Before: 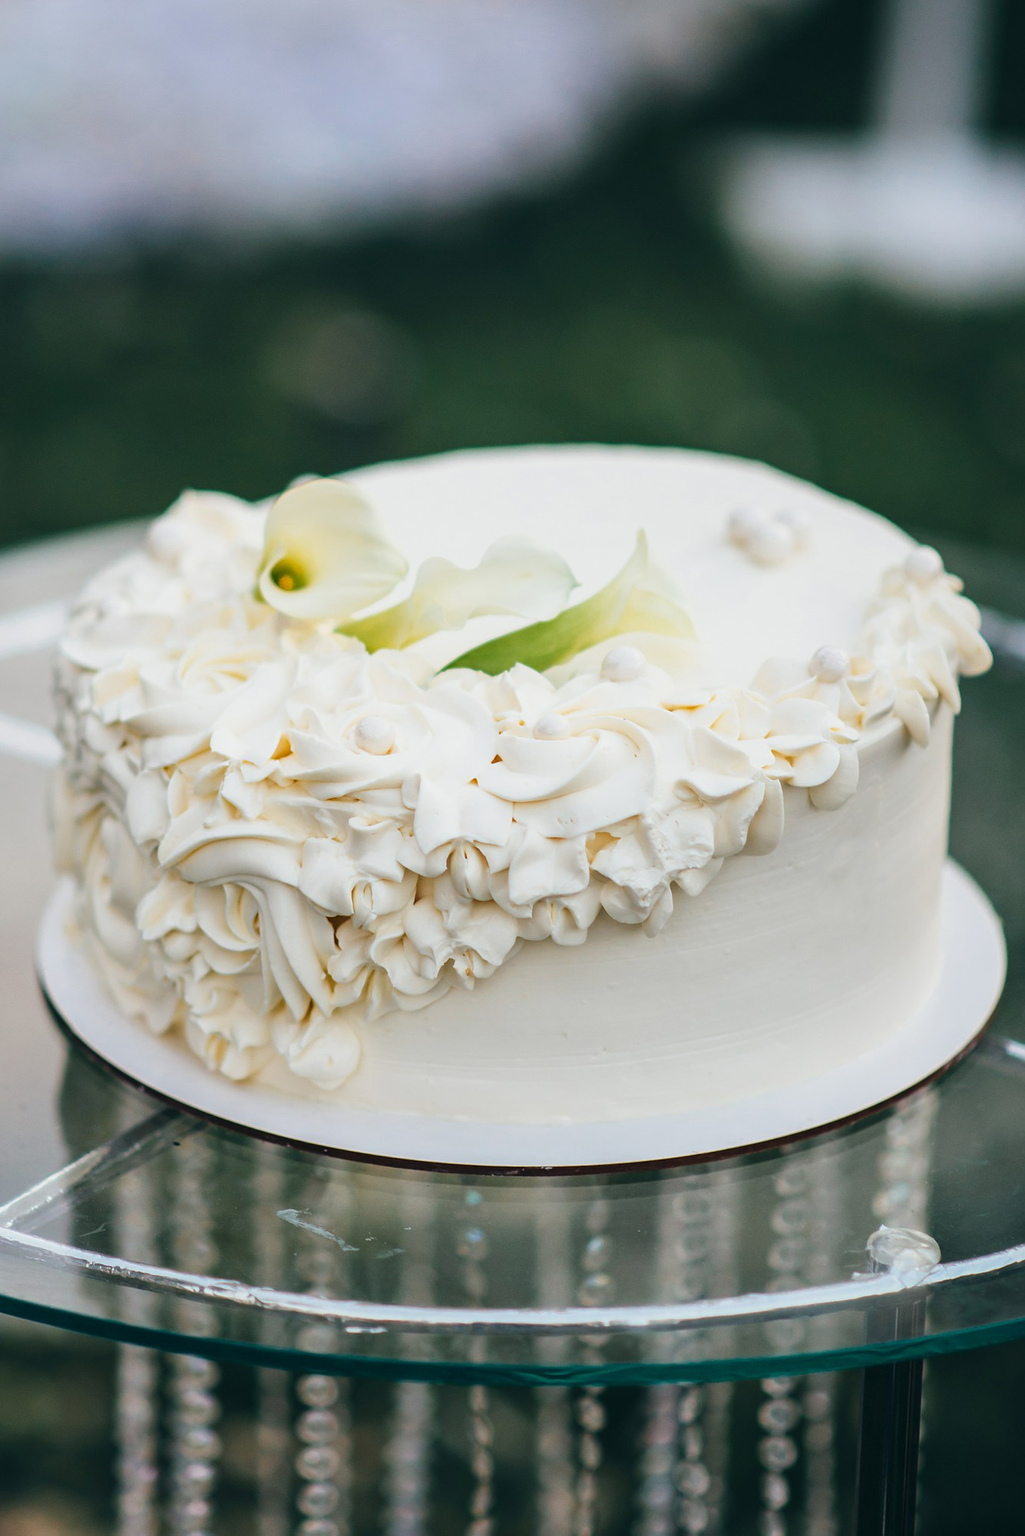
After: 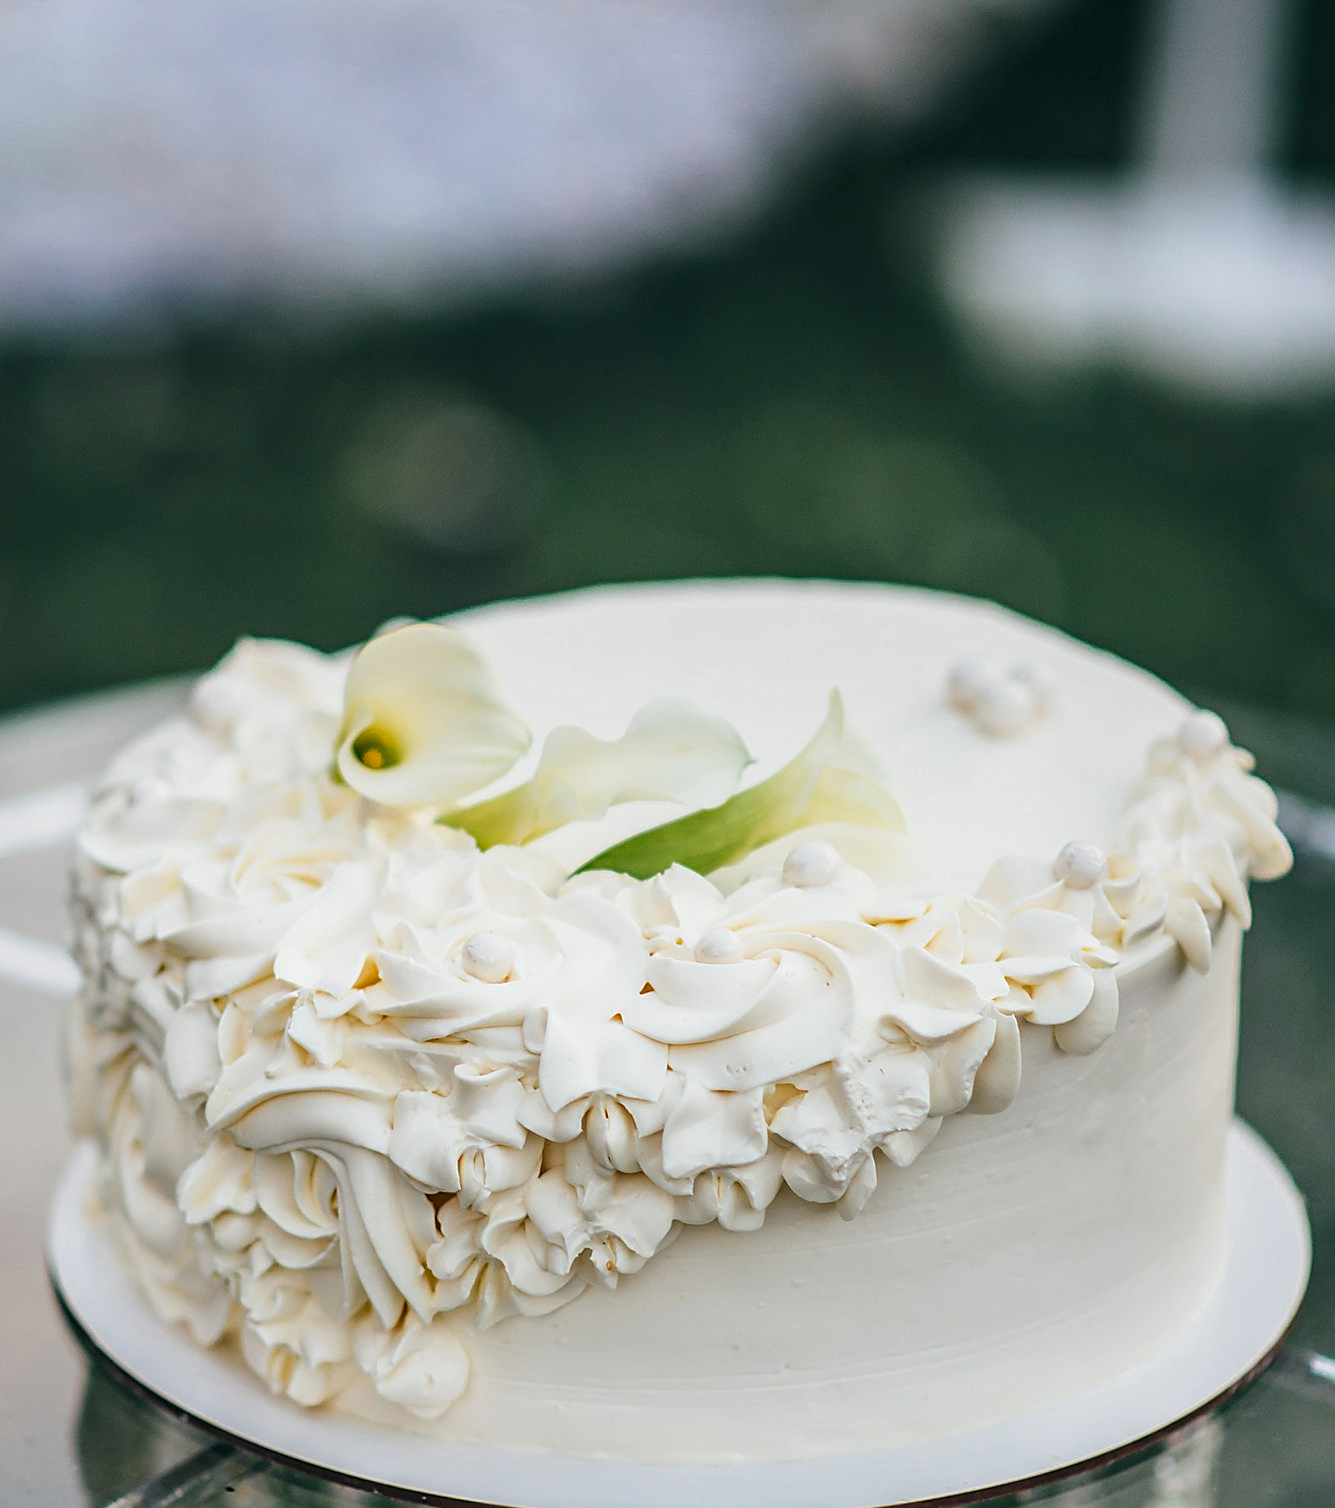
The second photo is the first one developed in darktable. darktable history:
sharpen: on, module defaults
local contrast: on, module defaults
crop: bottom 24.585%
